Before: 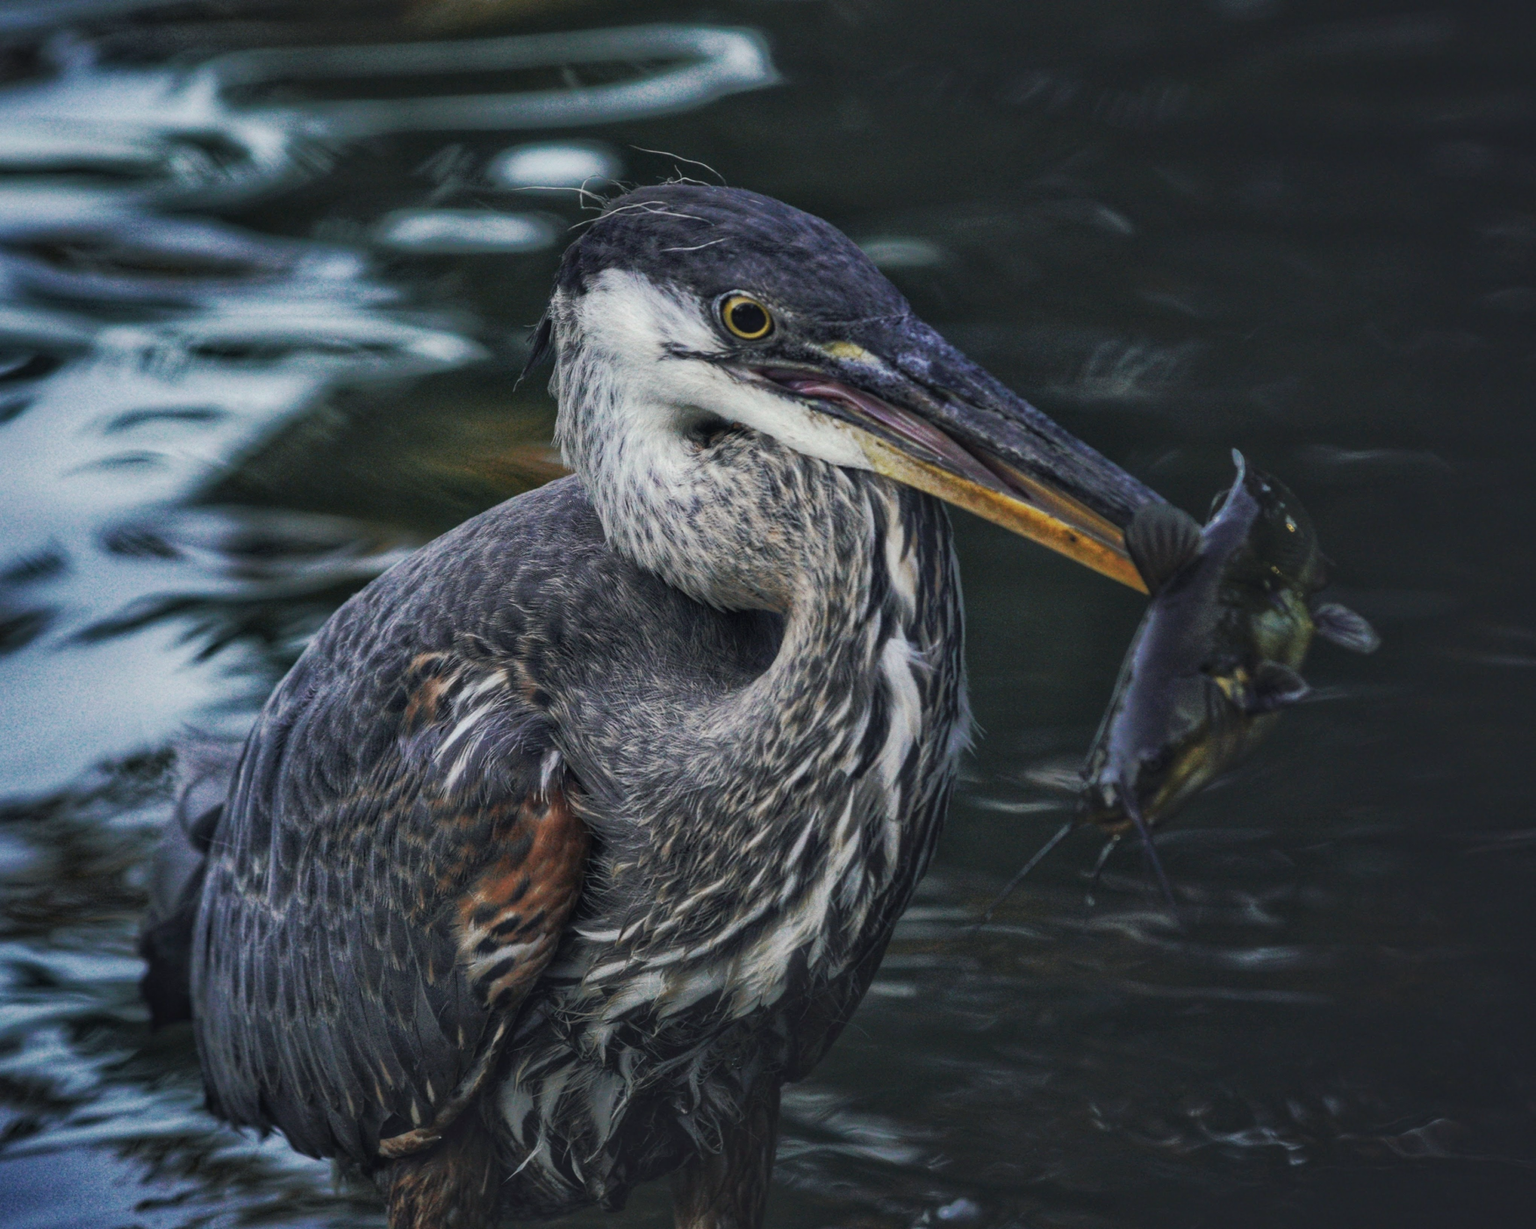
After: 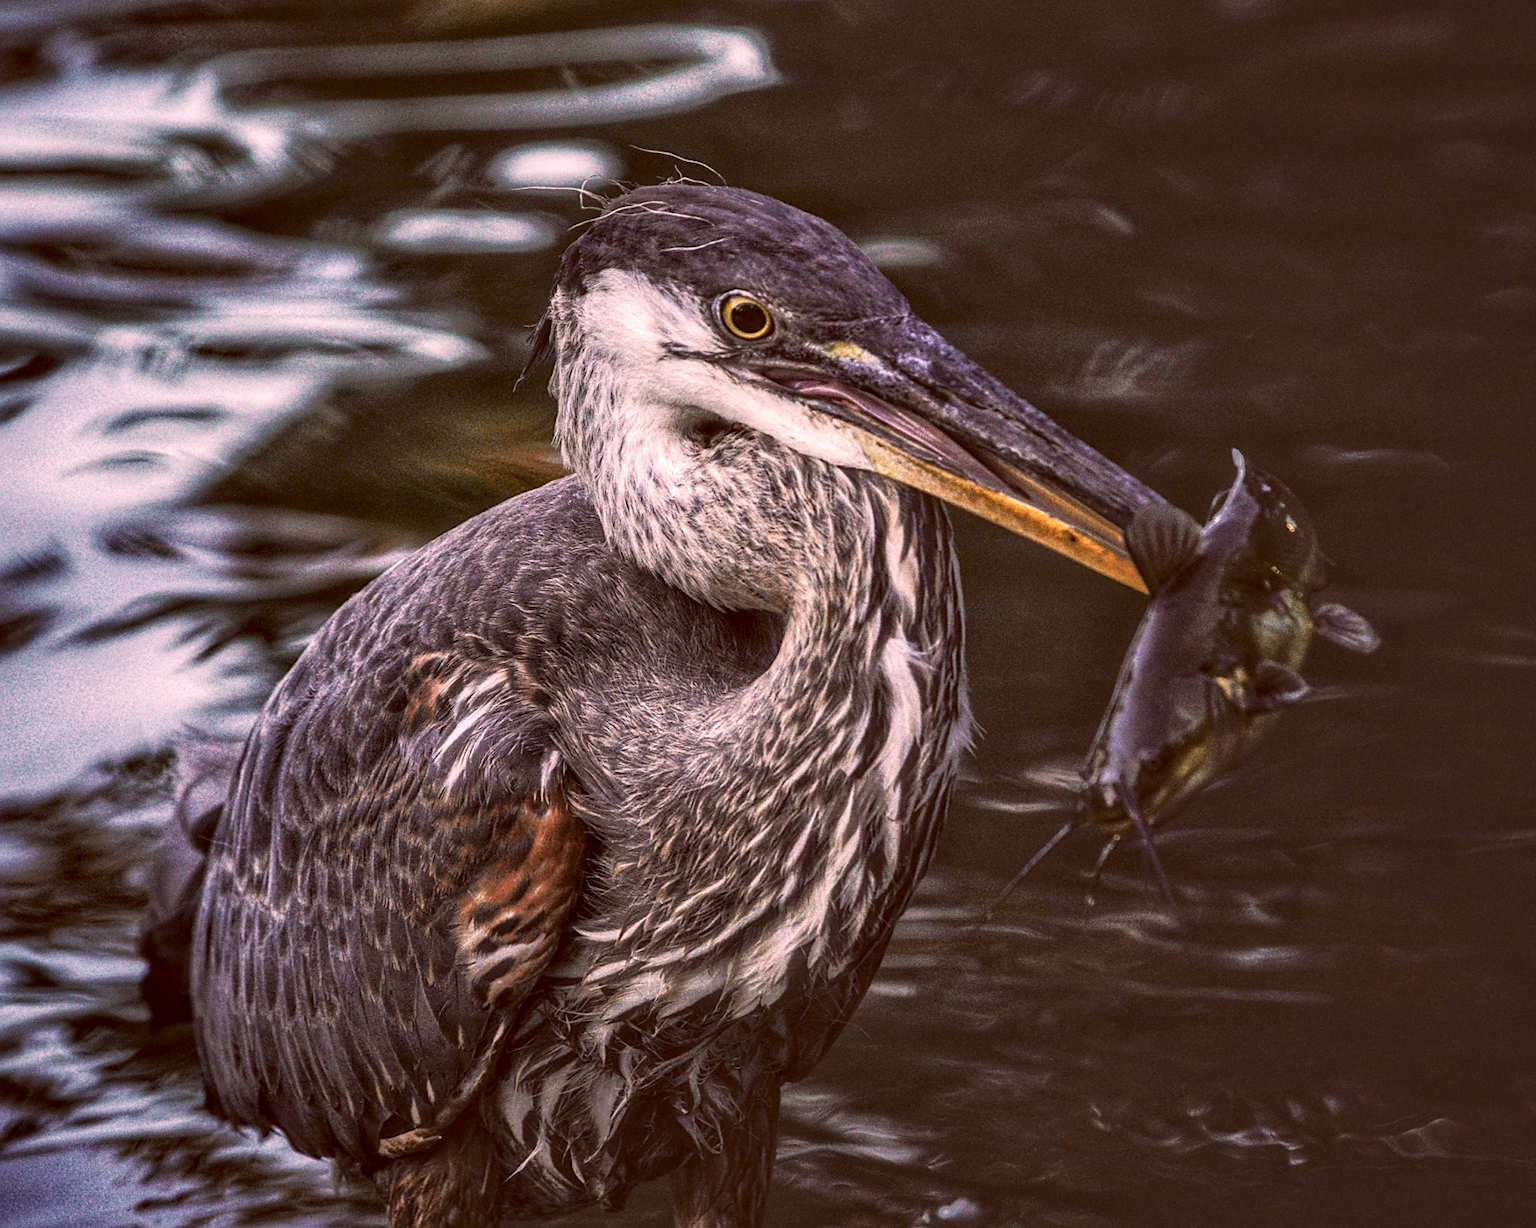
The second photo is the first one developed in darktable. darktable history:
haze removal: strength -0.05
local contrast: detail 150%
white balance: red 1.188, blue 1.11
grain: strength 26%
sharpen: on, module defaults
color balance: lift [1.001, 1.007, 1, 0.993], gamma [1.023, 1.026, 1.01, 0.974], gain [0.964, 1.059, 1.073, 0.927]
